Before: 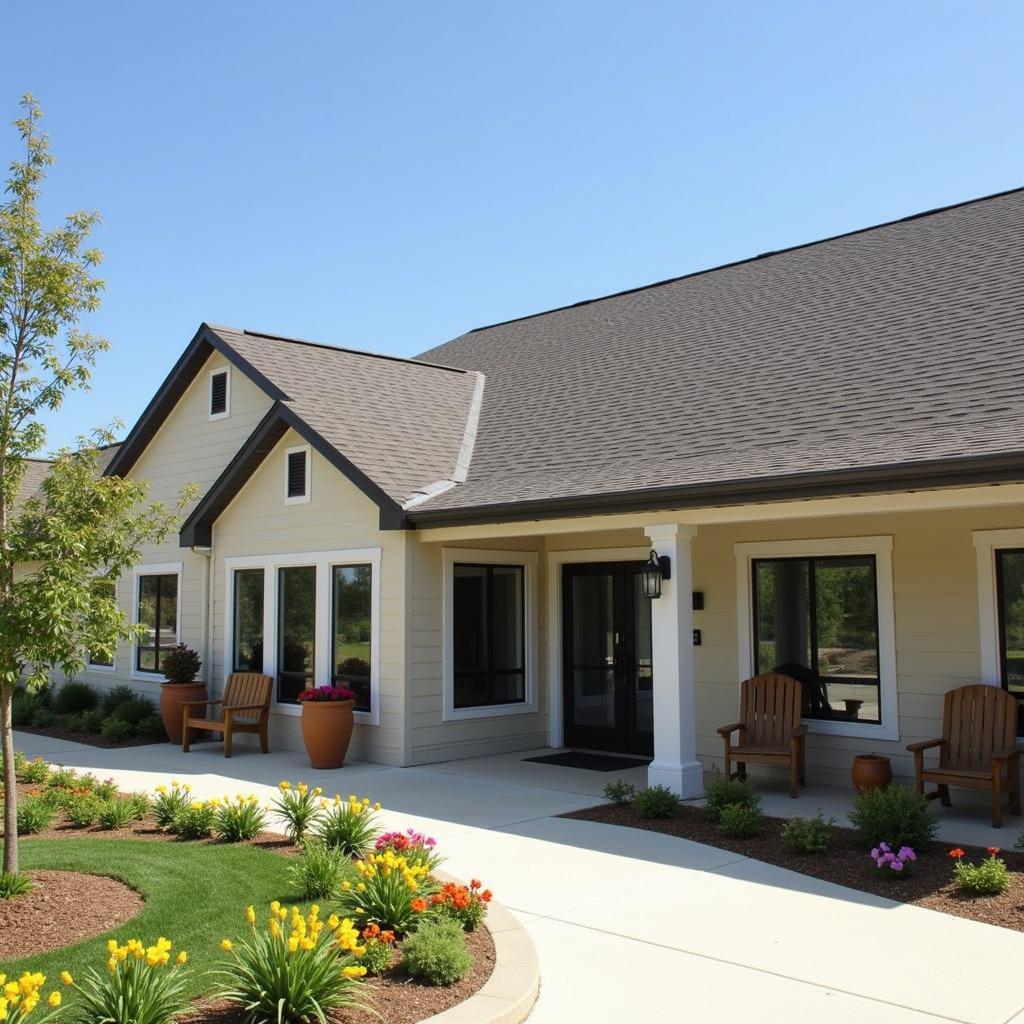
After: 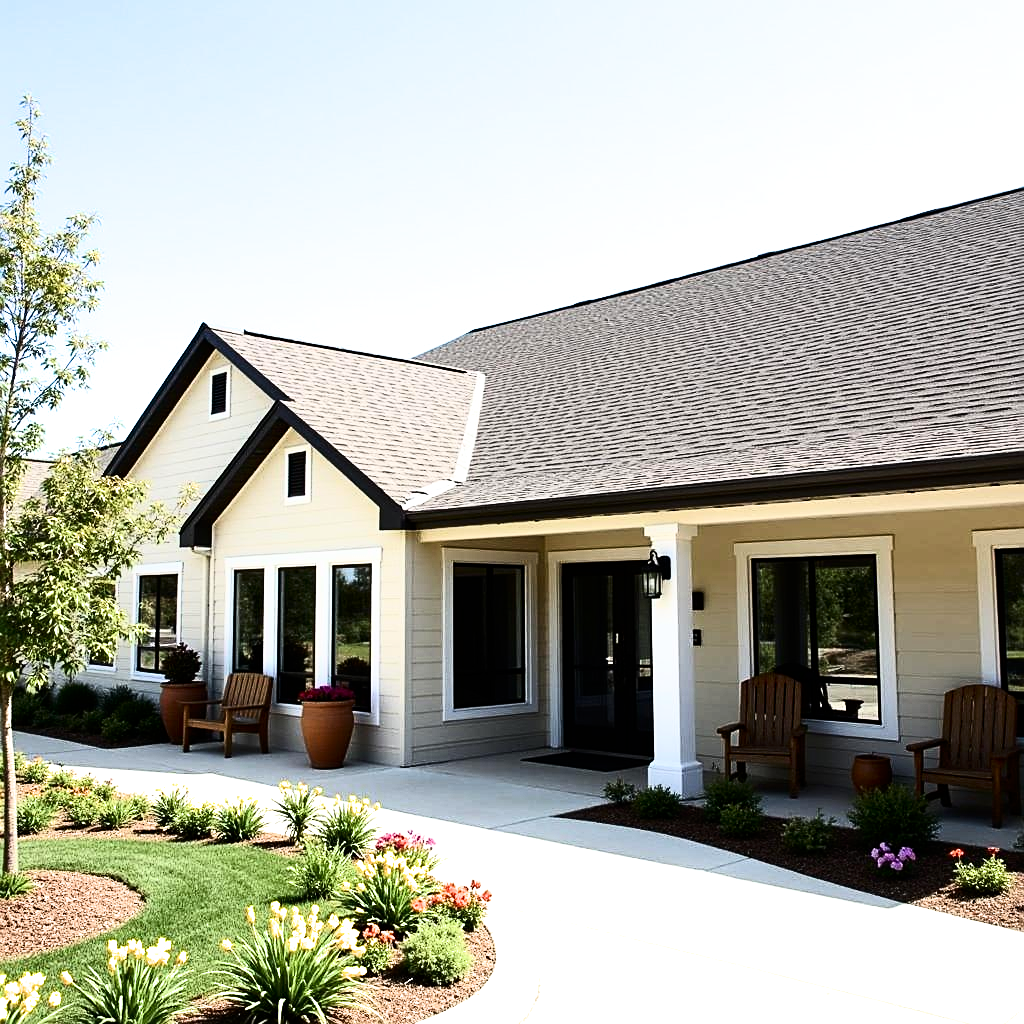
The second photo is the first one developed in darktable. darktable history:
sharpen: on, module defaults
contrast brightness saturation: contrast 0.289
filmic rgb: black relative exposure -7.99 EV, white relative exposure 2.19 EV, threshold 2.98 EV, hardness 6.89, iterations of high-quality reconstruction 0, enable highlight reconstruction true
exposure: black level correction 0, exposure 0.499 EV, compensate highlight preservation false
